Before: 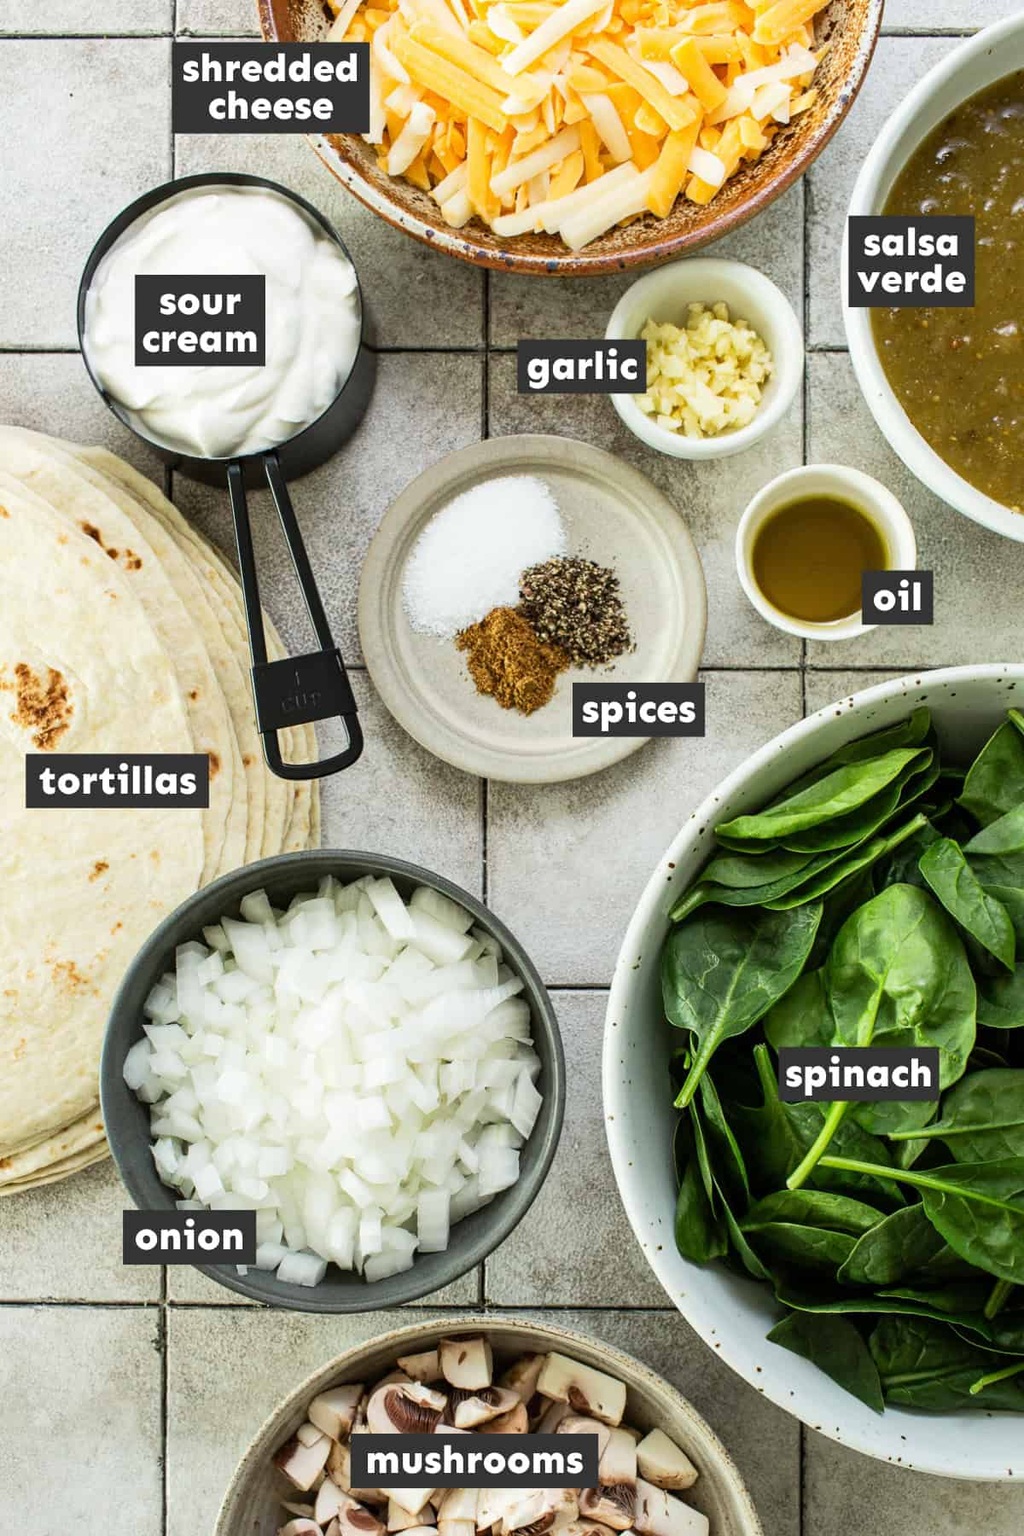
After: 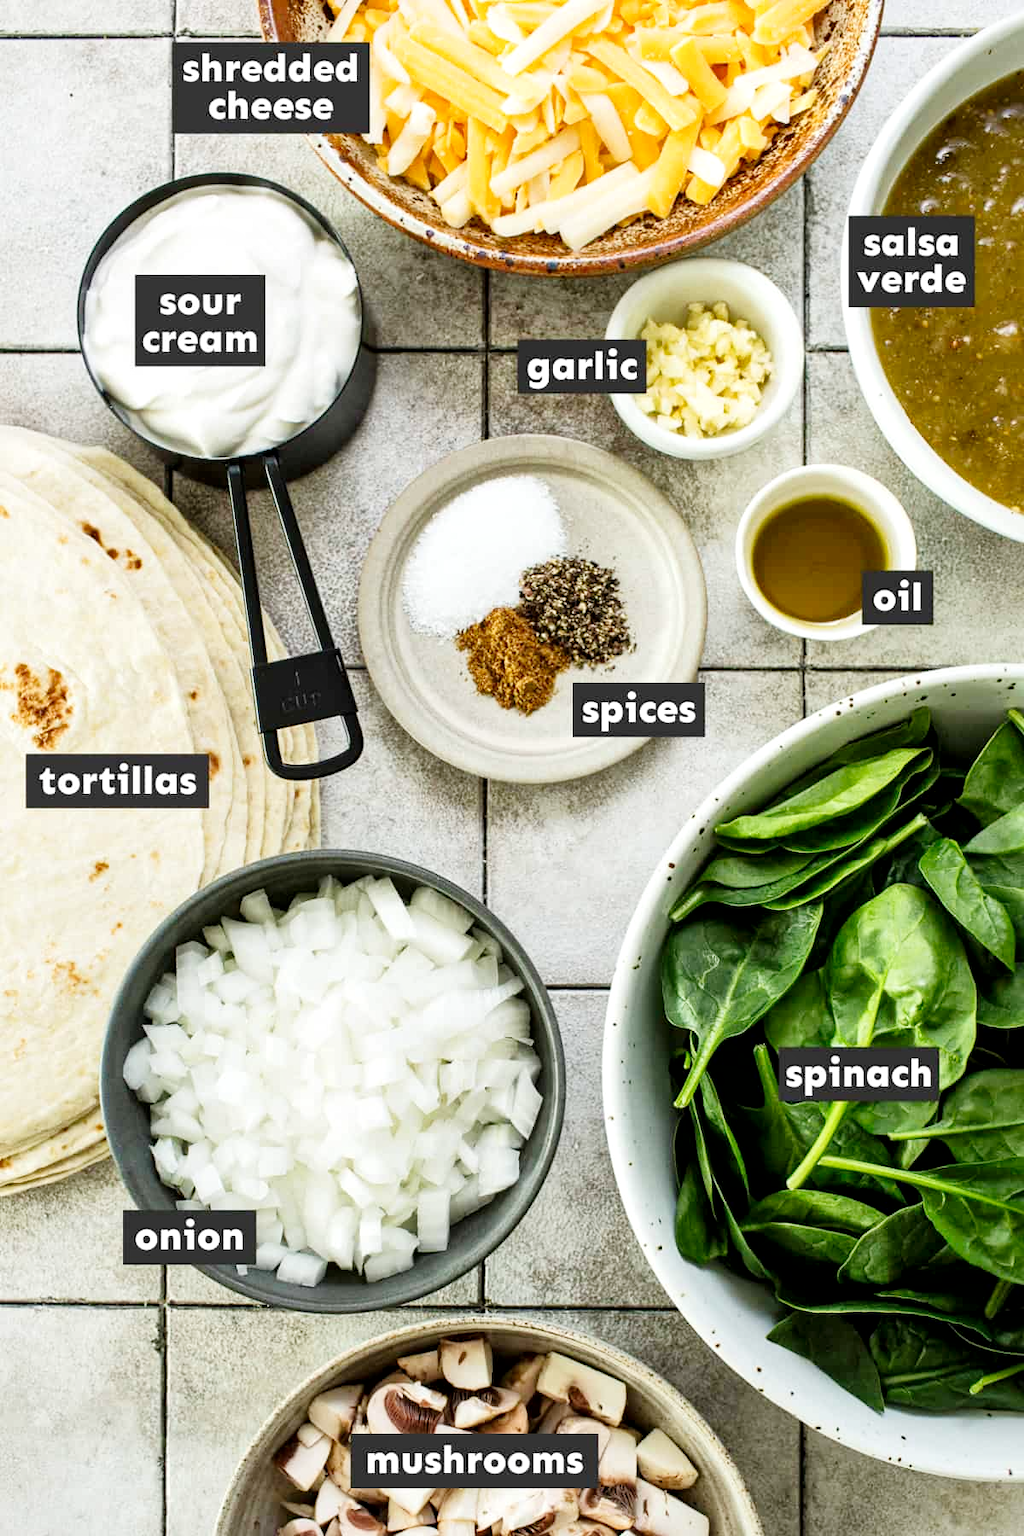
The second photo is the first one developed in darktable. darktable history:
local contrast: mode bilateral grid, contrast 21, coarseness 49, detail 139%, midtone range 0.2
tone curve: curves: ch0 [(0, 0) (0.004, 0.001) (0.133, 0.112) (0.325, 0.362) (0.832, 0.893) (1, 1)], preserve colors none
